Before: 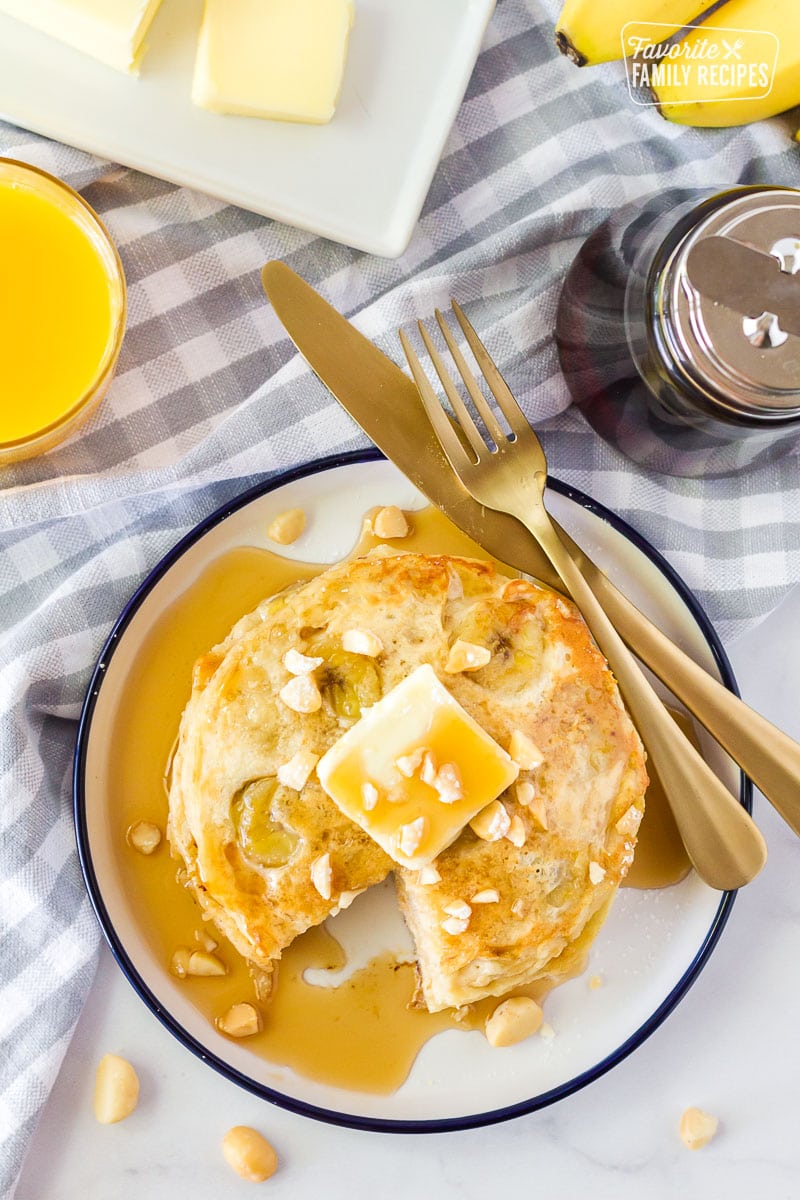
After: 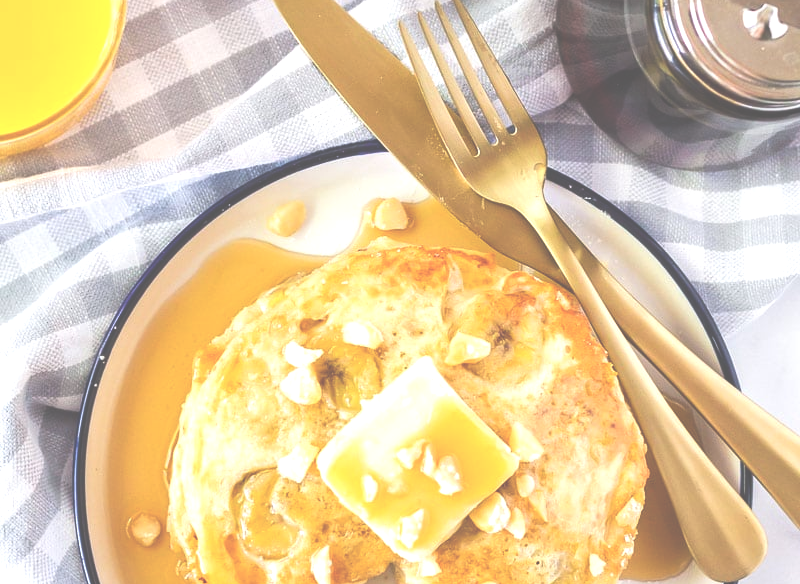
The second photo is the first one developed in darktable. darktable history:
exposure: black level correction -0.072, exposure 0.502 EV, compensate highlight preservation false
crop and rotate: top 25.731%, bottom 25.562%
